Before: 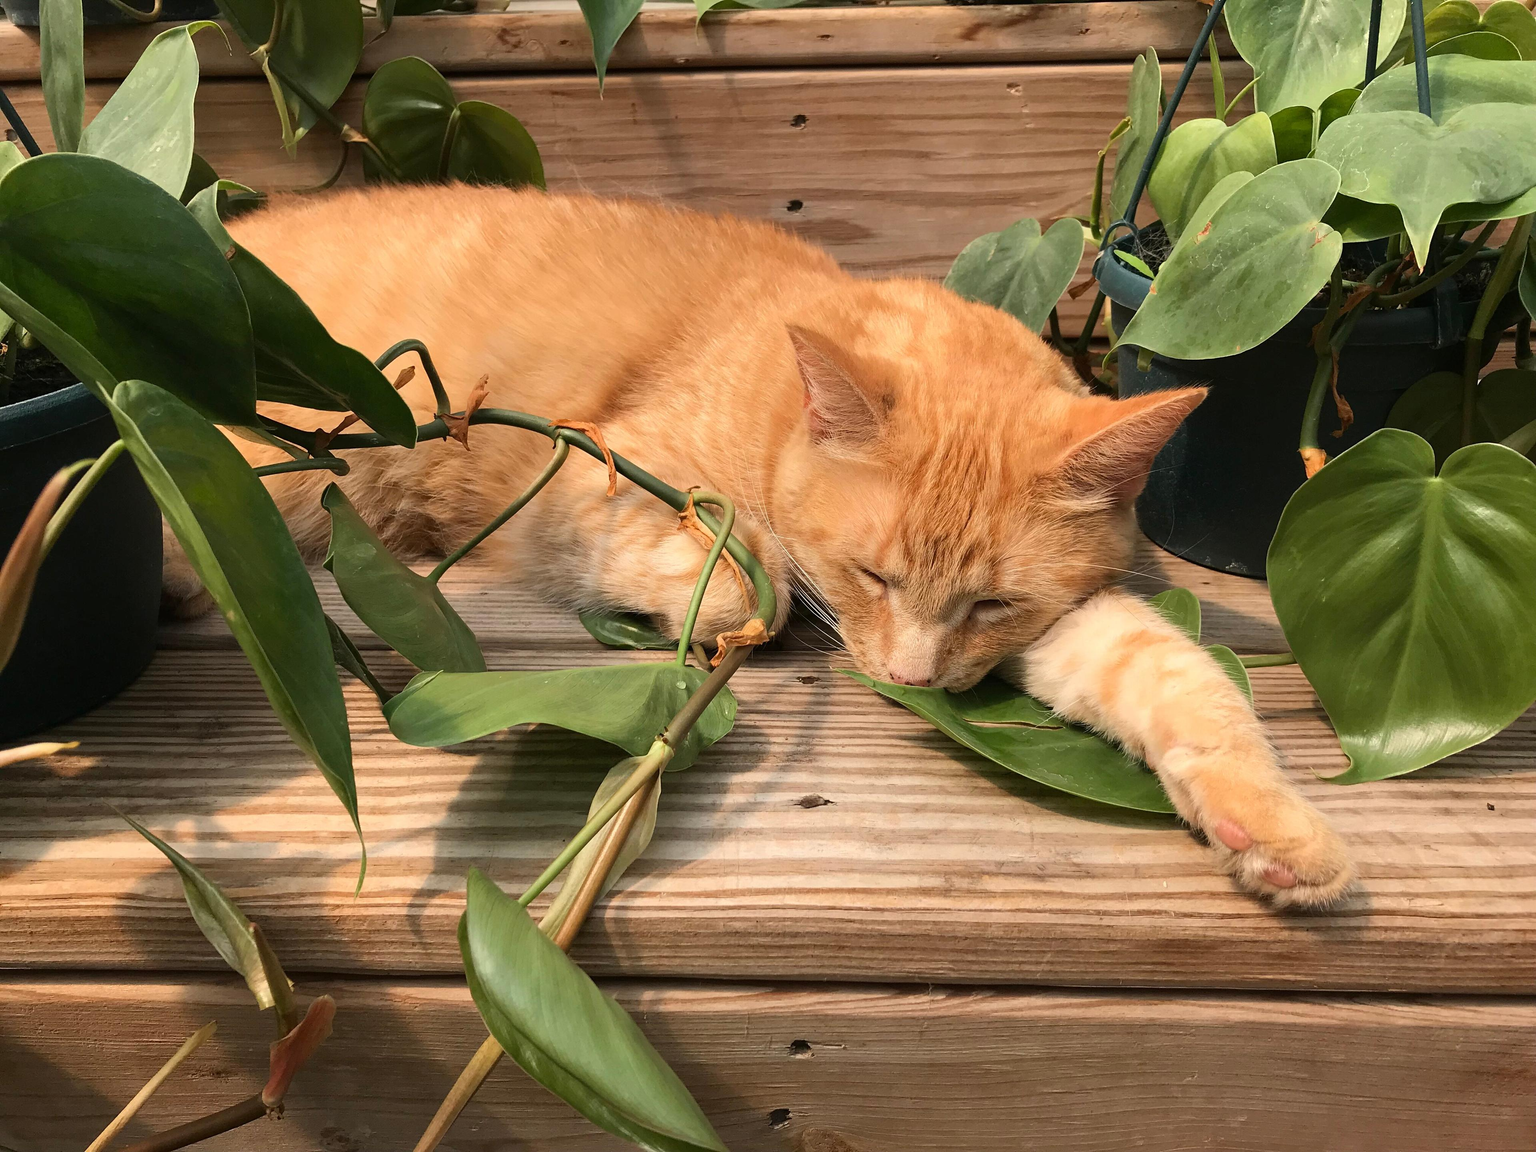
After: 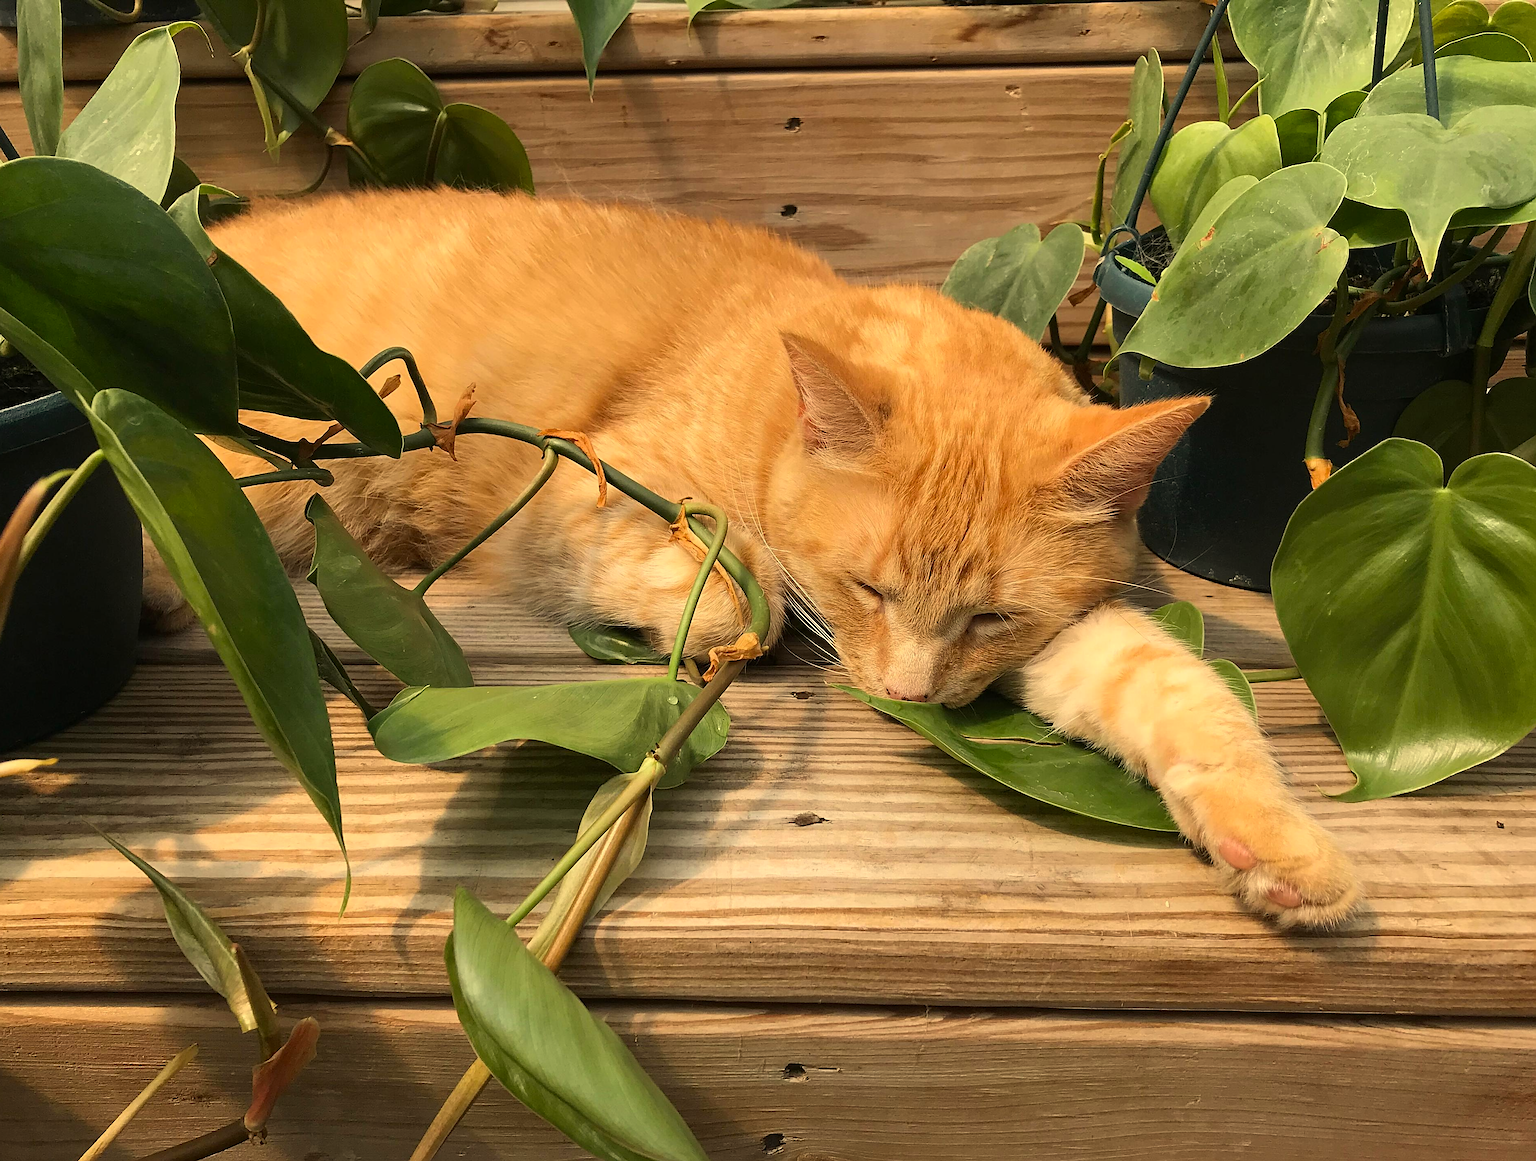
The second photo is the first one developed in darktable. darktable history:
color correction: highlights a* 1.37, highlights b* 17.75
sharpen: on, module defaults
crop and rotate: left 1.511%, right 0.638%, bottom 1.326%
